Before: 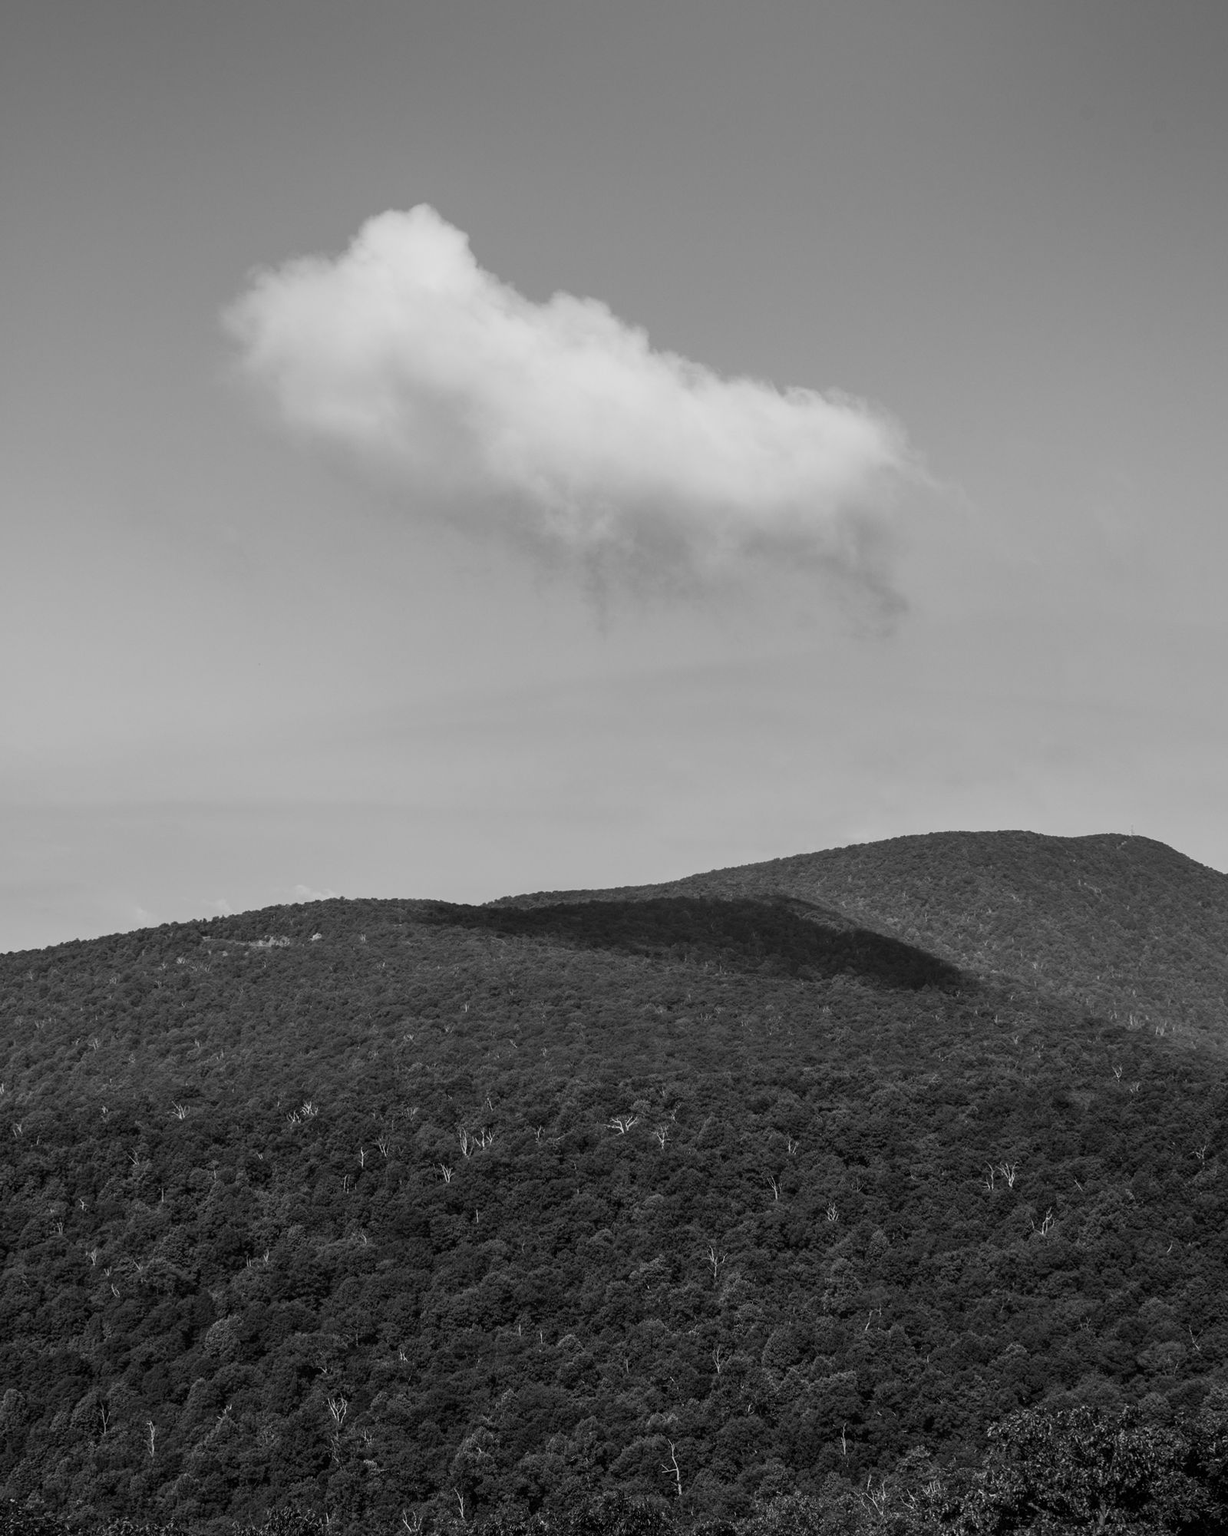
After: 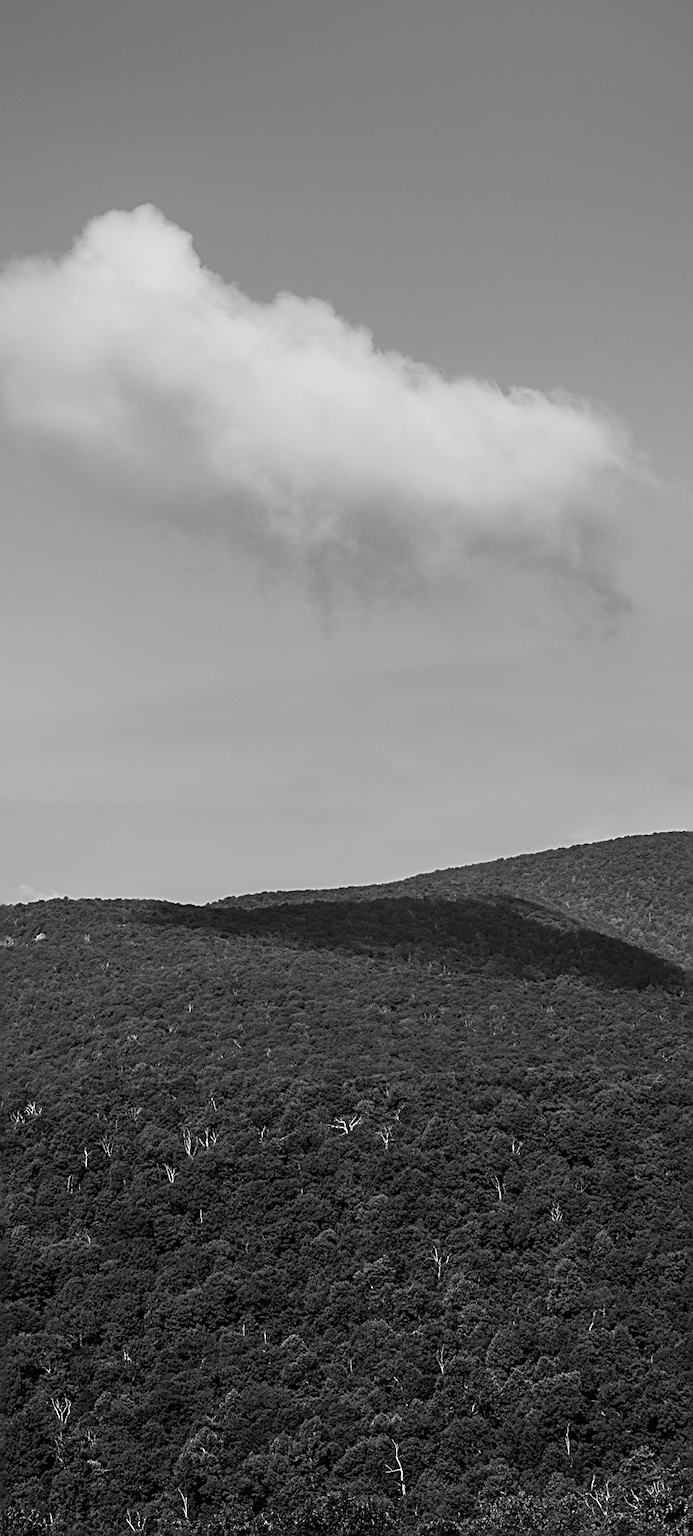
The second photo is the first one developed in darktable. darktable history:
sharpen: radius 2.974, amount 0.763
crop and rotate: left 22.526%, right 20.964%
